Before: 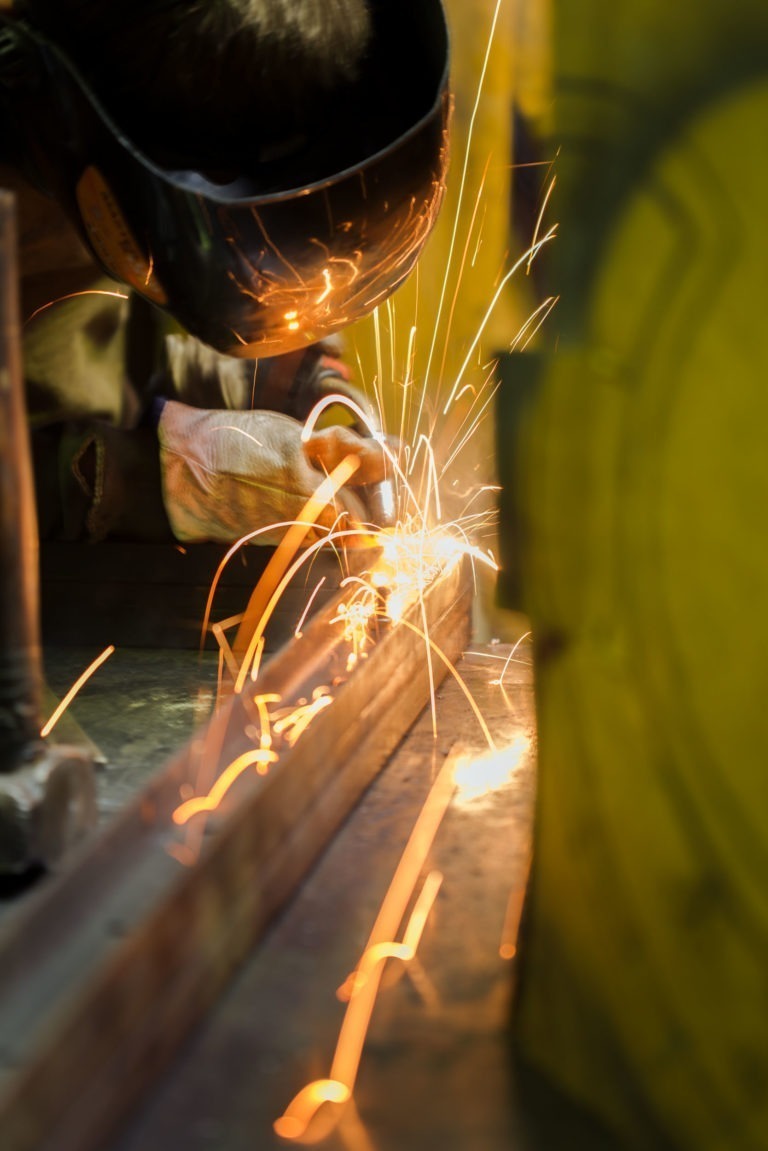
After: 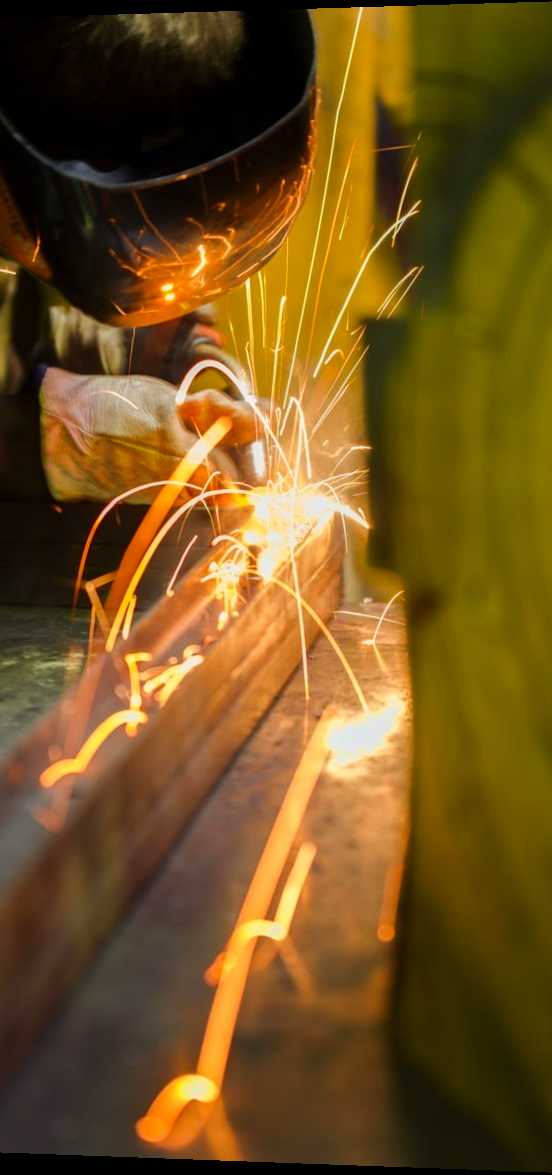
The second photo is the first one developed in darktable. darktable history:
color zones: curves: ch0 [(0, 0.613) (0.01, 0.613) (0.245, 0.448) (0.498, 0.529) (0.642, 0.665) (0.879, 0.777) (0.99, 0.613)]; ch1 [(0, 0) (0.143, 0) (0.286, 0) (0.429, 0) (0.571, 0) (0.714, 0) (0.857, 0)], mix -121.96%
rotate and perspective: rotation 0.128°, lens shift (vertical) -0.181, lens shift (horizontal) -0.044, shear 0.001, automatic cropping off
crop and rotate: left 18.442%, right 15.508%
